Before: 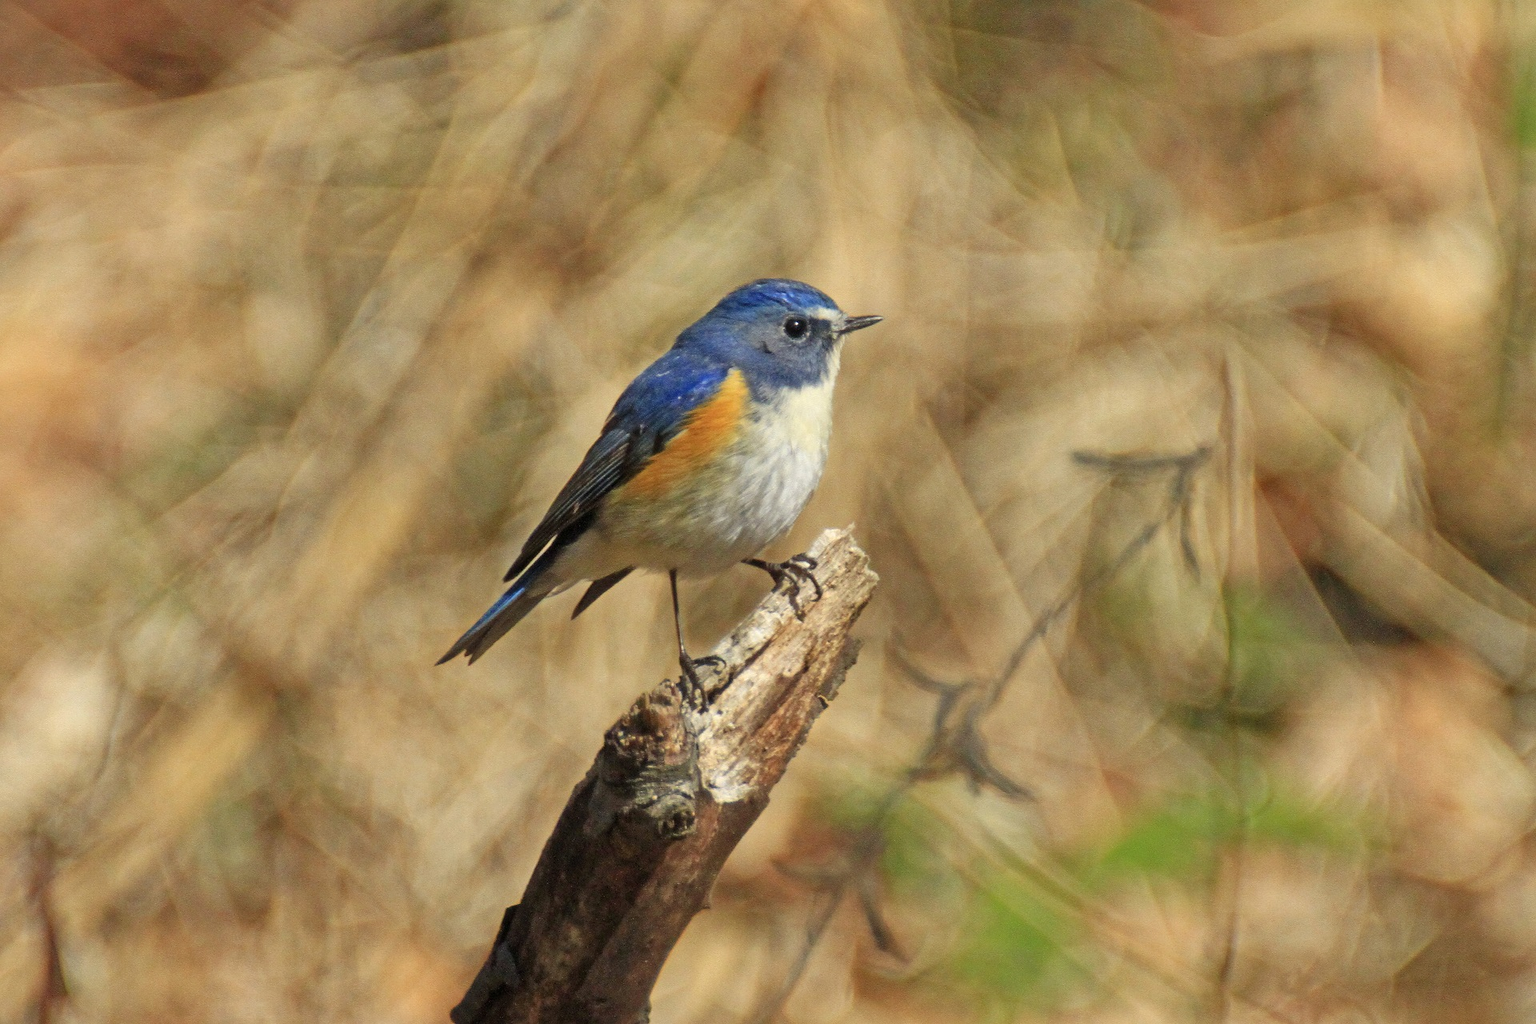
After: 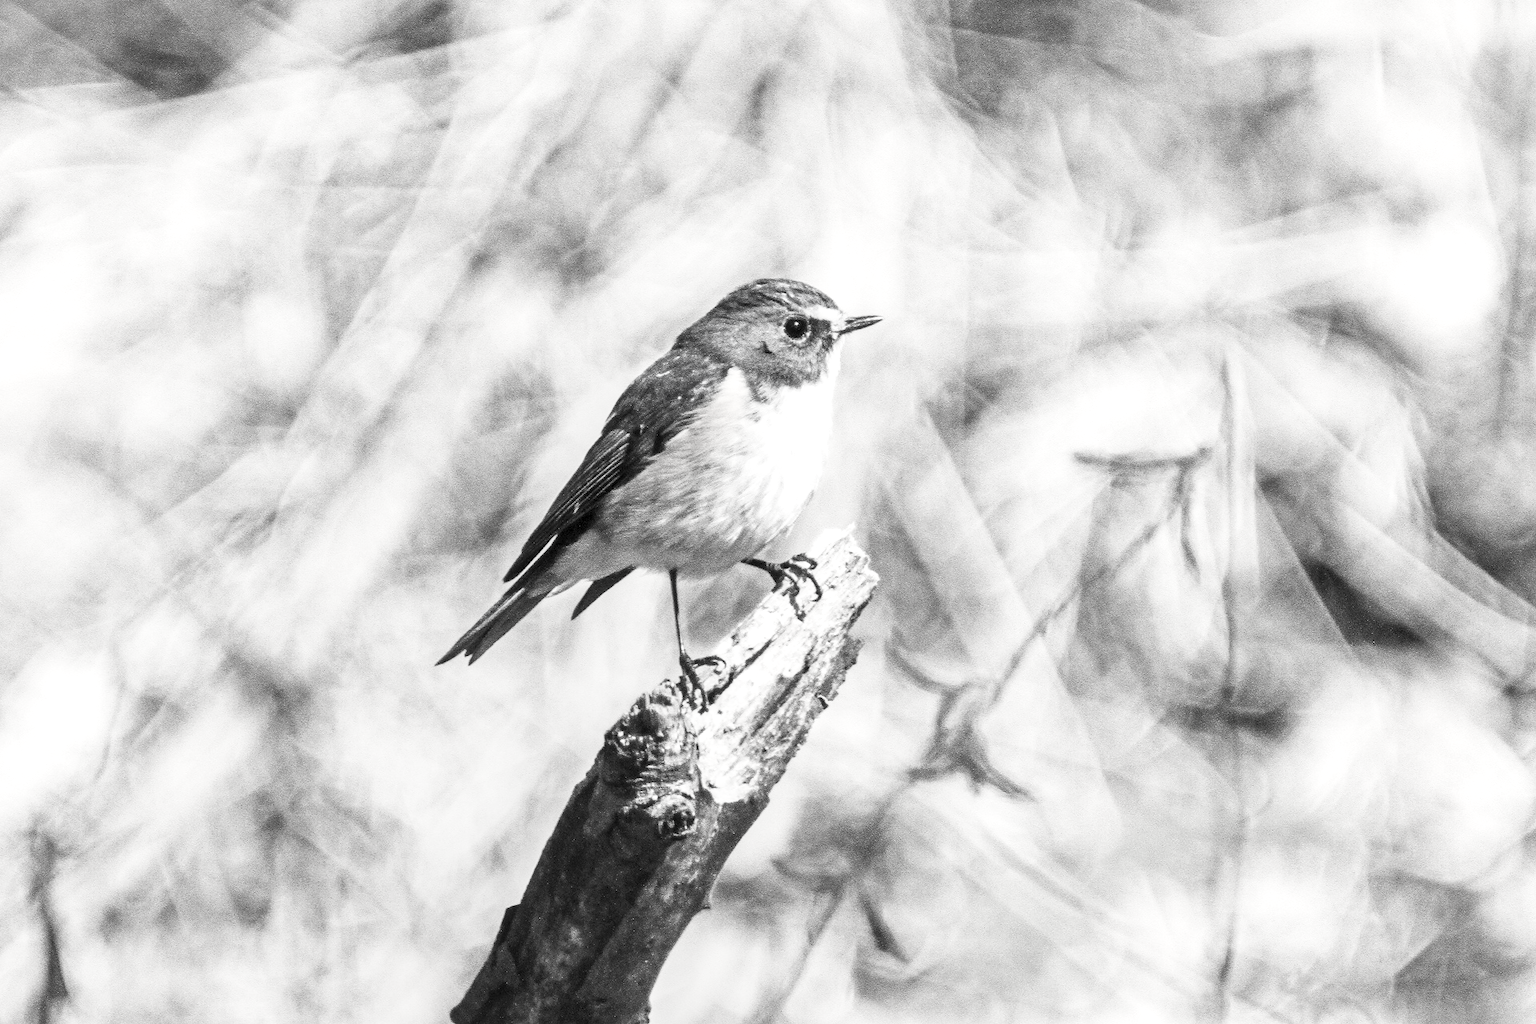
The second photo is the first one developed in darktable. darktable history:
tone equalizer: -8 EV -0.386 EV, -7 EV -0.425 EV, -6 EV -0.306 EV, -5 EV -0.251 EV, -3 EV 0.189 EV, -2 EV 0.347 EV, -1 EV 0.408 EV, +0 EV 0.404 EV, luminance estimator HSV value / RGB max
contrast brightness saturation: contrast 0.521, brightness 0.47, saturation -0.988
local contrast: detail 130%
